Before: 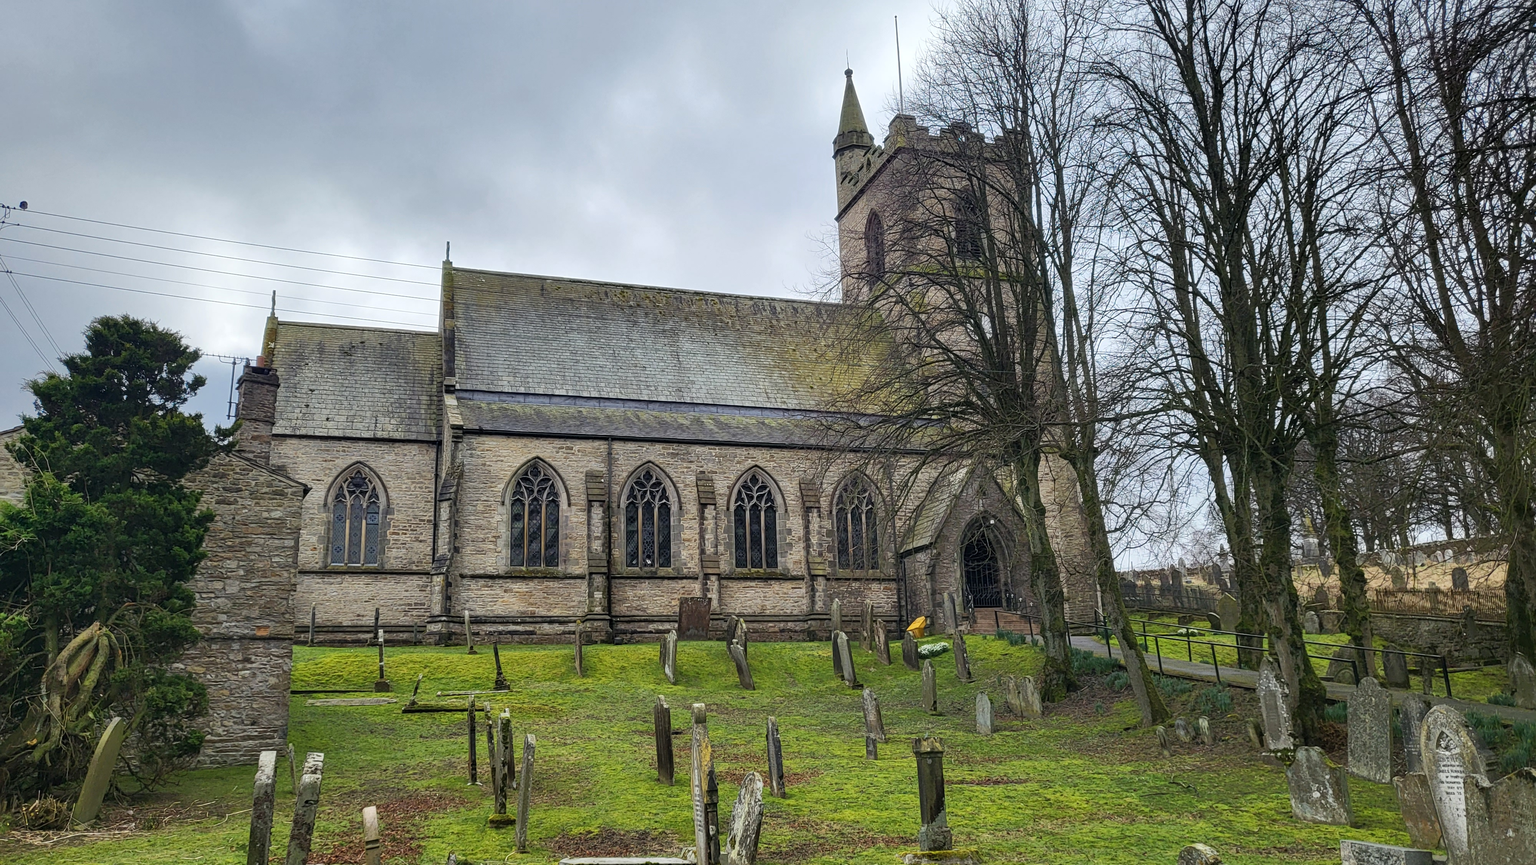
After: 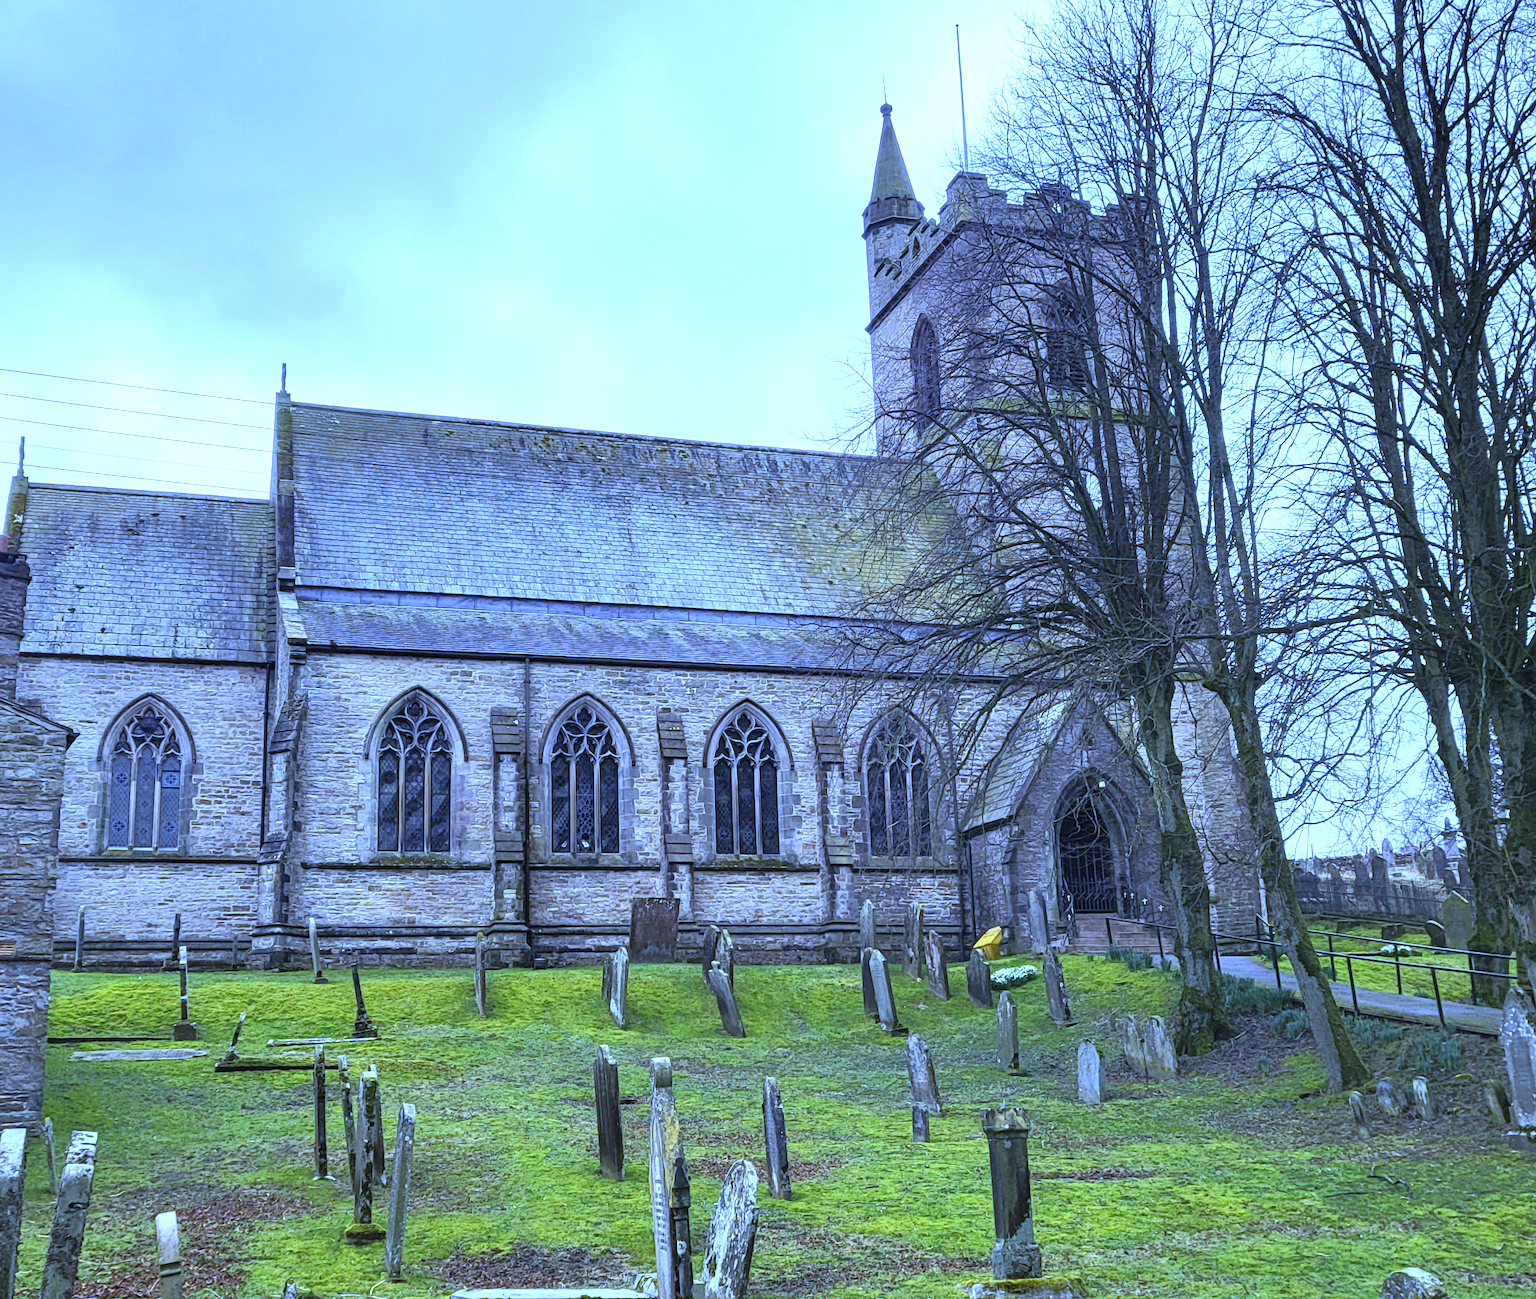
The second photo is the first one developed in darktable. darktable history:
crop: left 16.899%, right 16.556%
white balance: red 0.766, blue 1.537
color balance: input saturation 99%
exposure: black level correction -0.002, exposure 0.708 EV, compensate exposure bias true, compensate highlight preservation false
